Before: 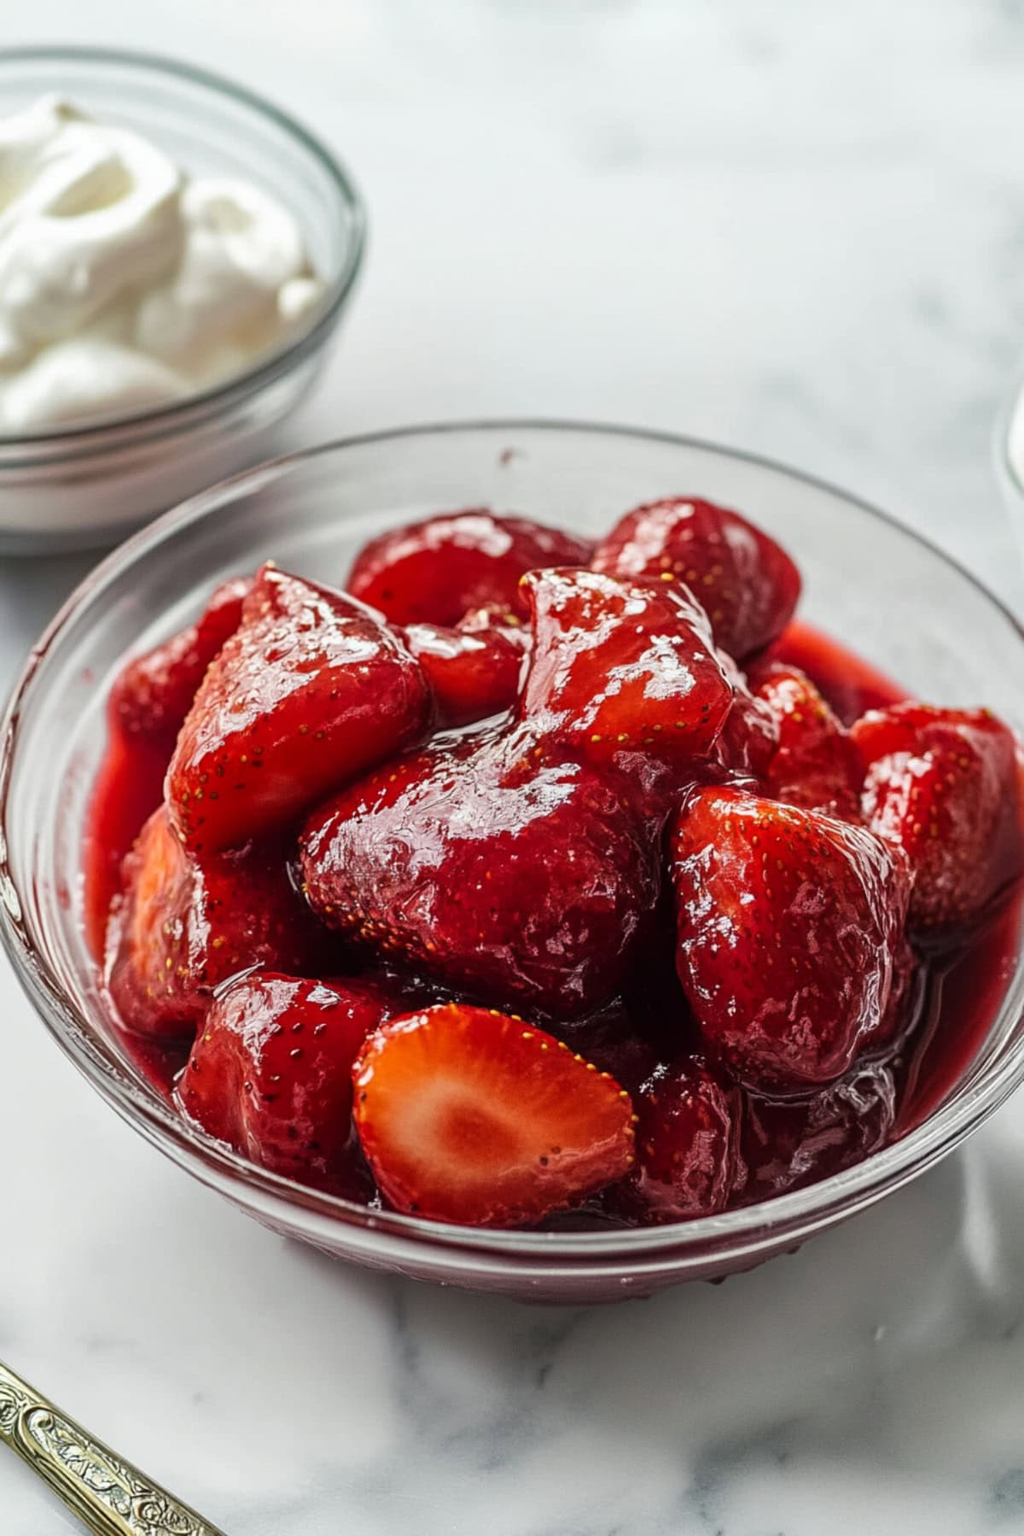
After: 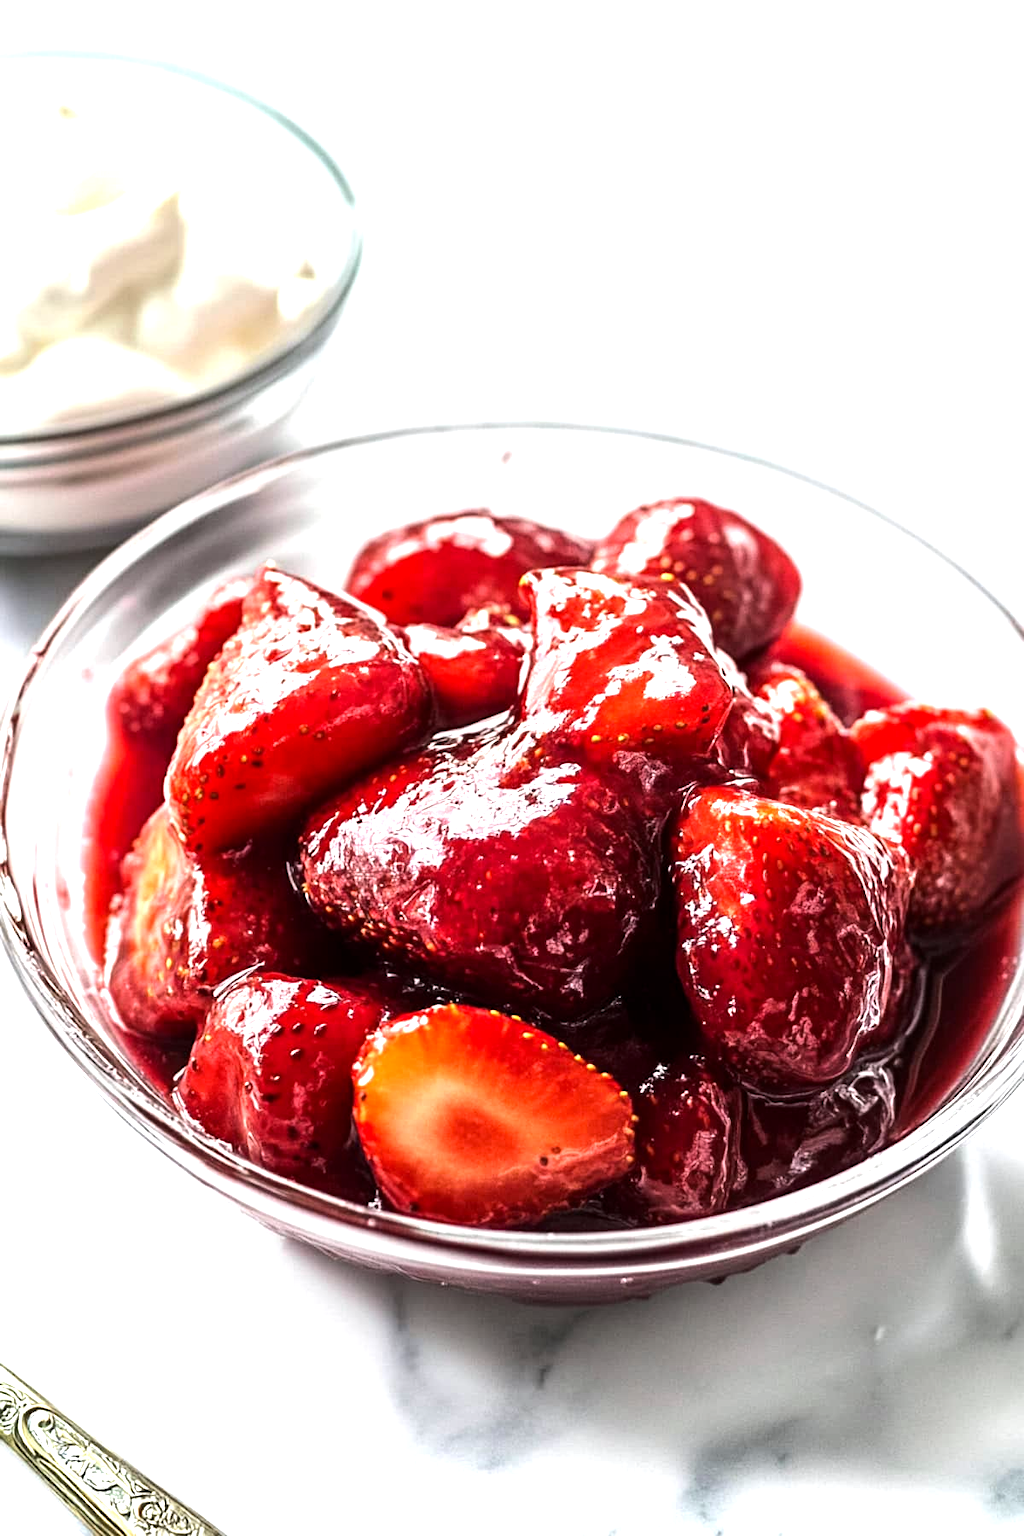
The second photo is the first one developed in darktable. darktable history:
tone equalizer: -8 EV -0.75 EV, -7 EV -0.7 EV, -6 EV -0.6 EV, -5 EV -0.4 EV, -3 EV 0.4 EV, -2 EV 0.6 EV, -1 EV 0.7 EV, +0 EV 0.75 EV, edges refinement/feathering 500, mask exposure compensation -1.57 EV, preserve details no
exposure: black level correction 0.001, exposure 0.675 EV, compensate highlight preservation false
white balance: red 1.004, blue 1.024
